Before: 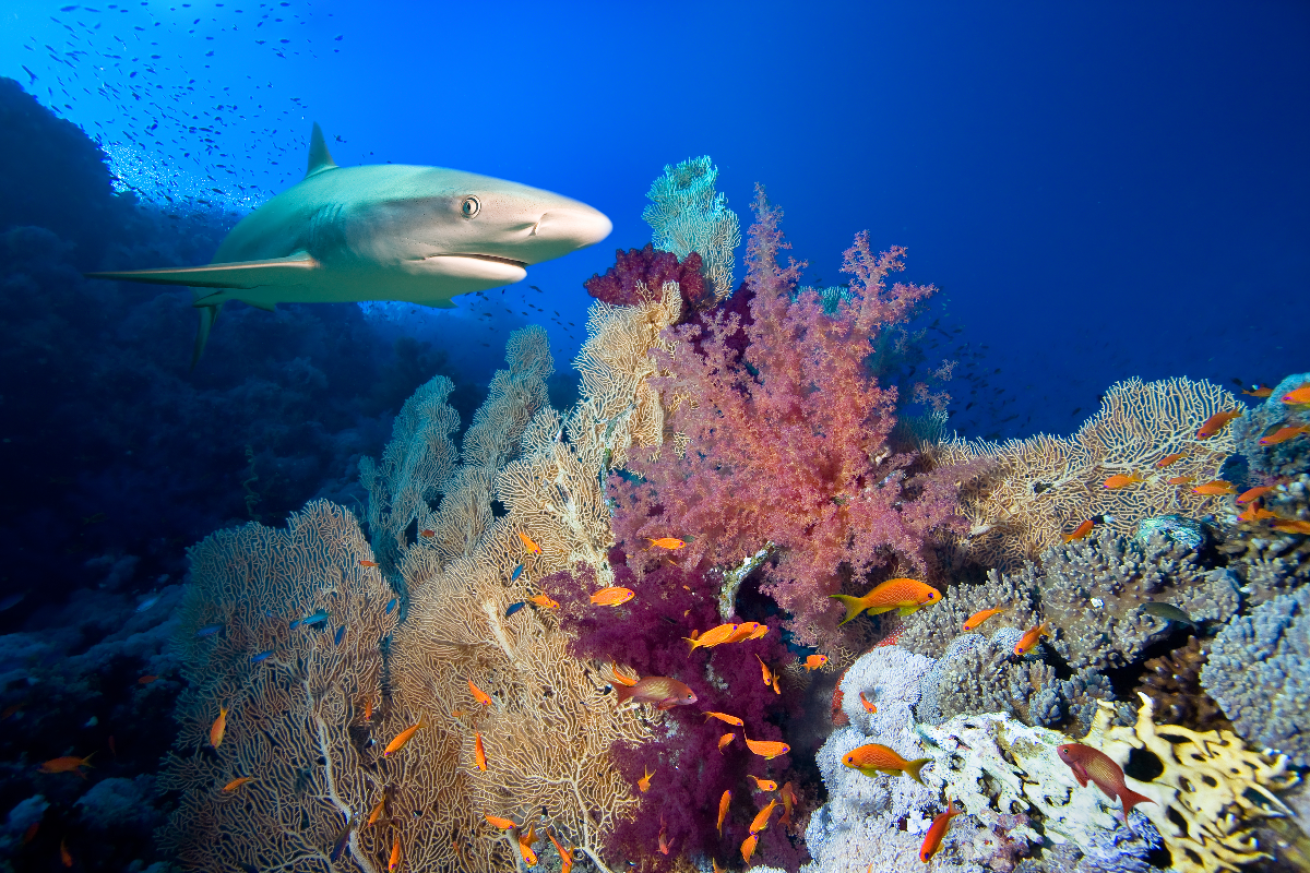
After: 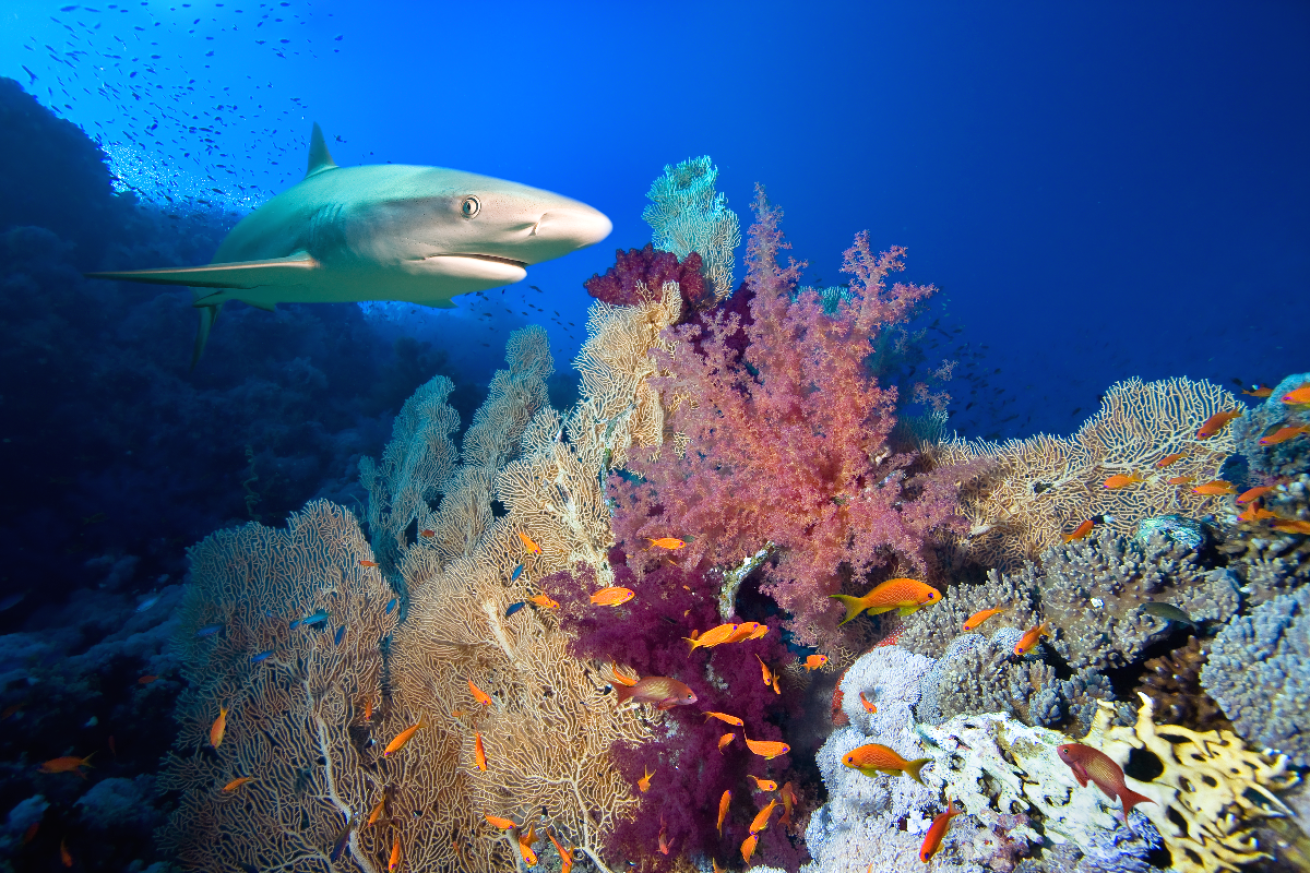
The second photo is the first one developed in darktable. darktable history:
exposure: black level correction -0.001, exposure 0.08 EV, compensate exposure bias true, compensate highlight preservation false
